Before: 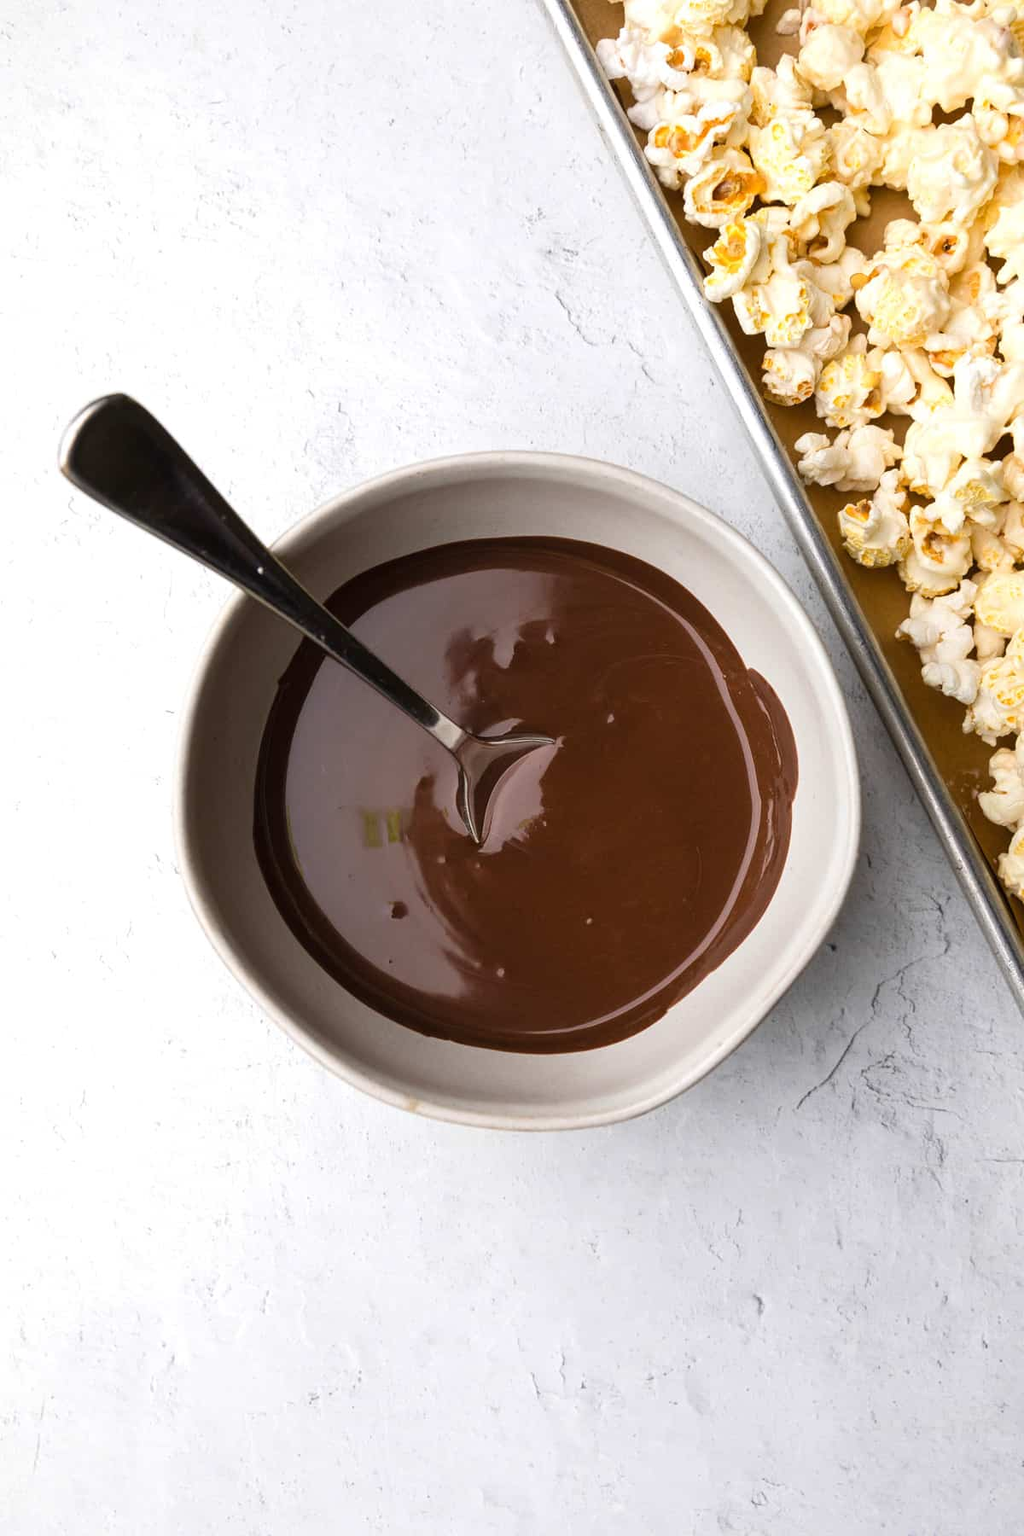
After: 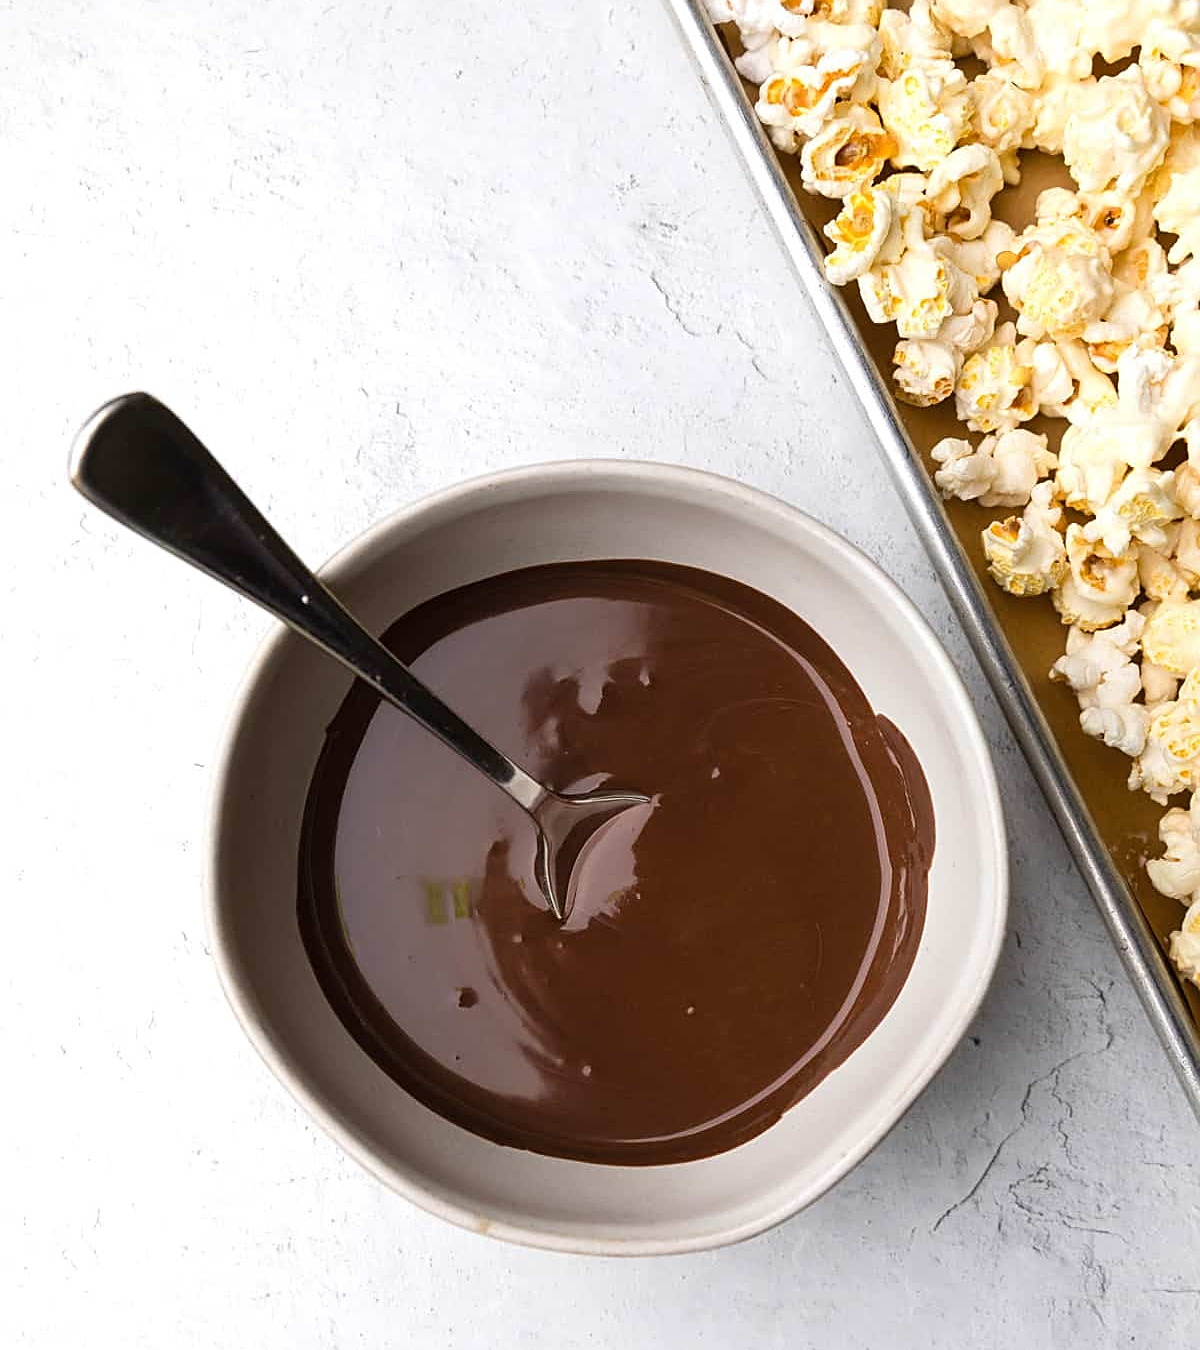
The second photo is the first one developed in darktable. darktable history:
sharpen: on, module defaults
rotate and perspective: automatic cropping off
crop: top 3.857%, bottom 21.132%
